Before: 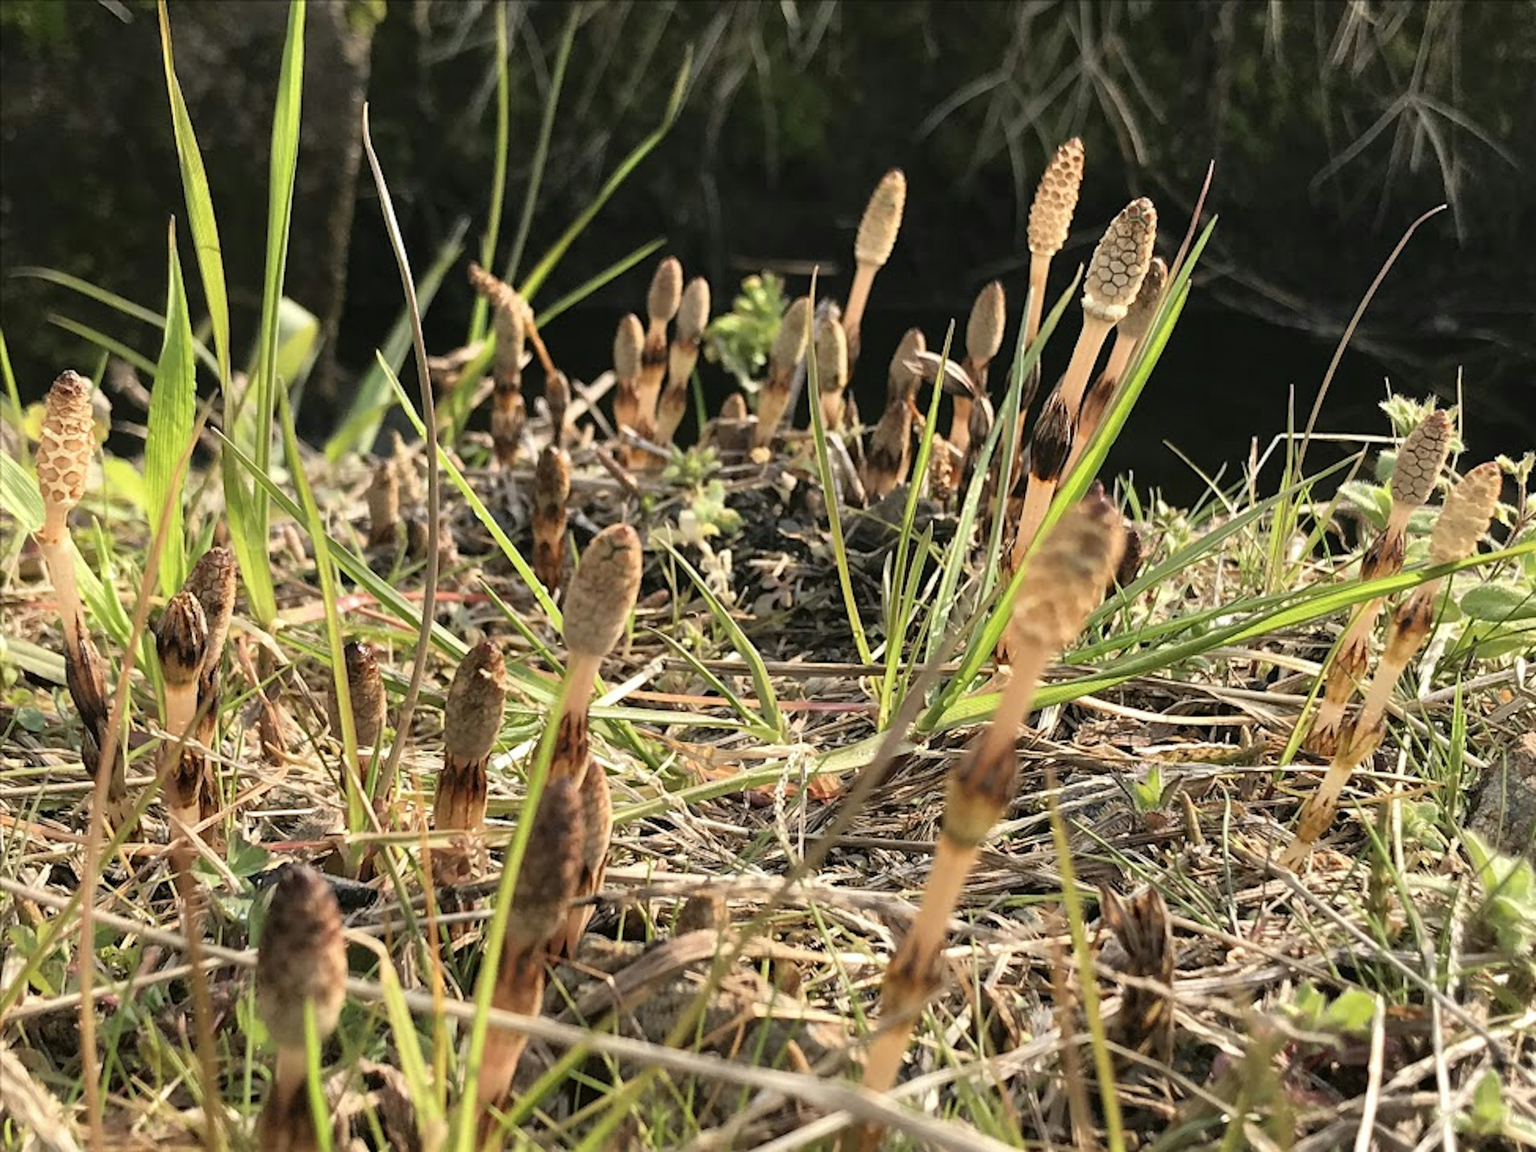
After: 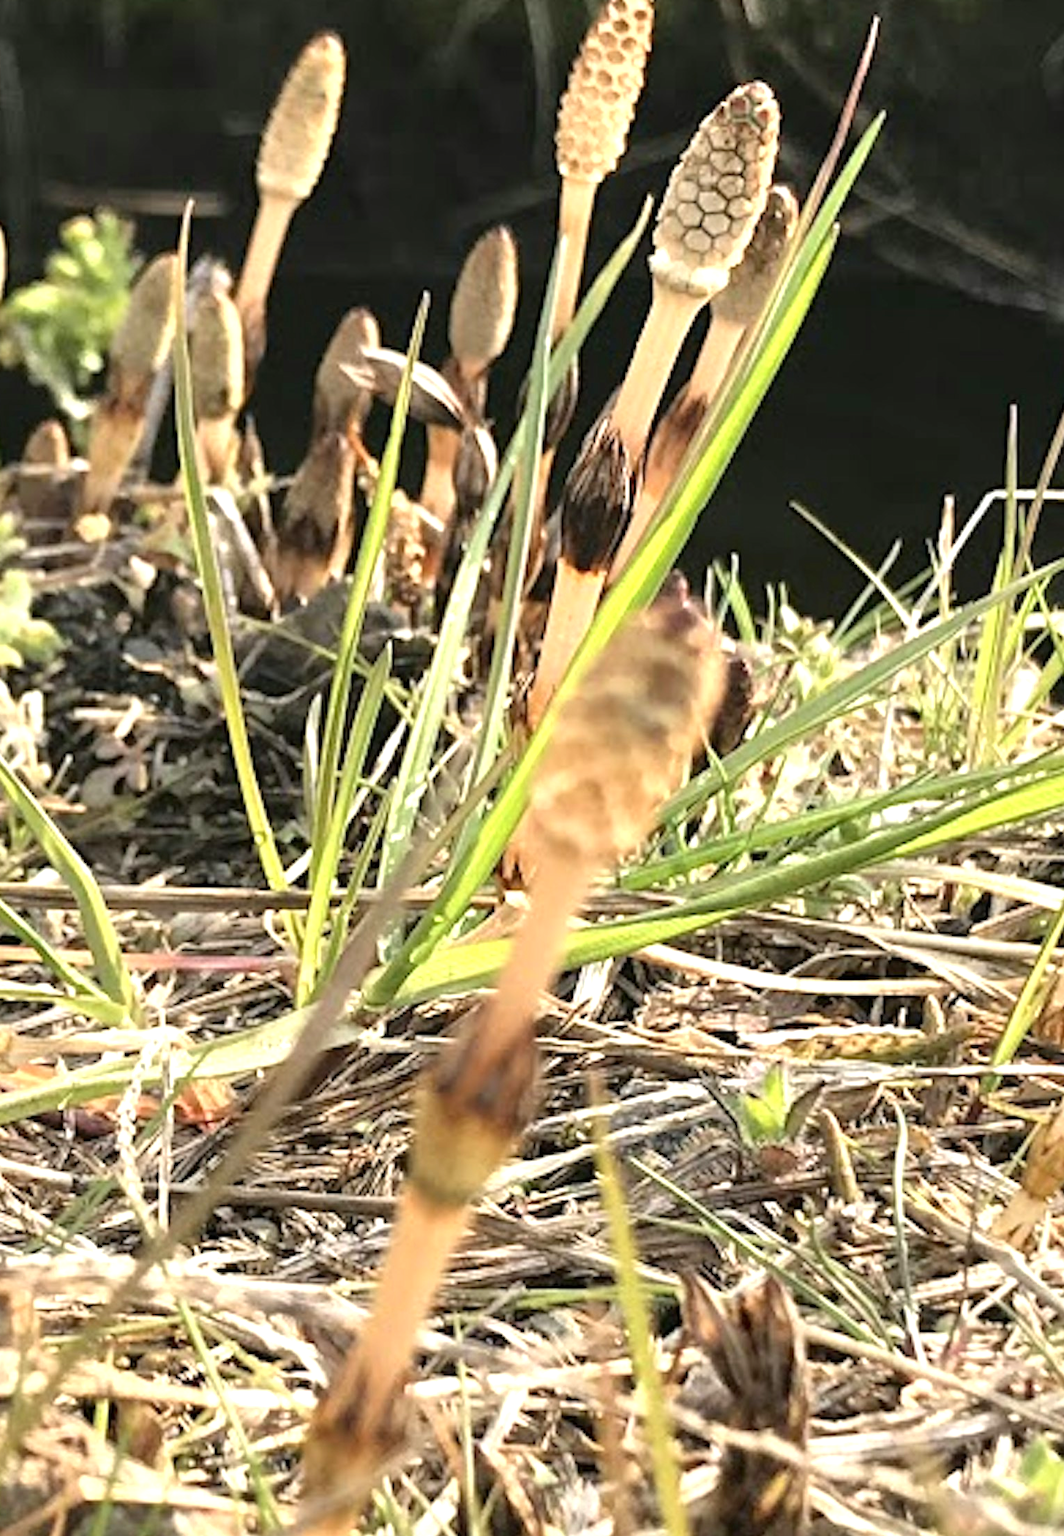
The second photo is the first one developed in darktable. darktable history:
crop: left 46.029%, top 13.078%, right 13.95%, bottom 9.897%
exposure: exposure 0.733 EV, compensate exposure bias true, compensate highlight preservation false
